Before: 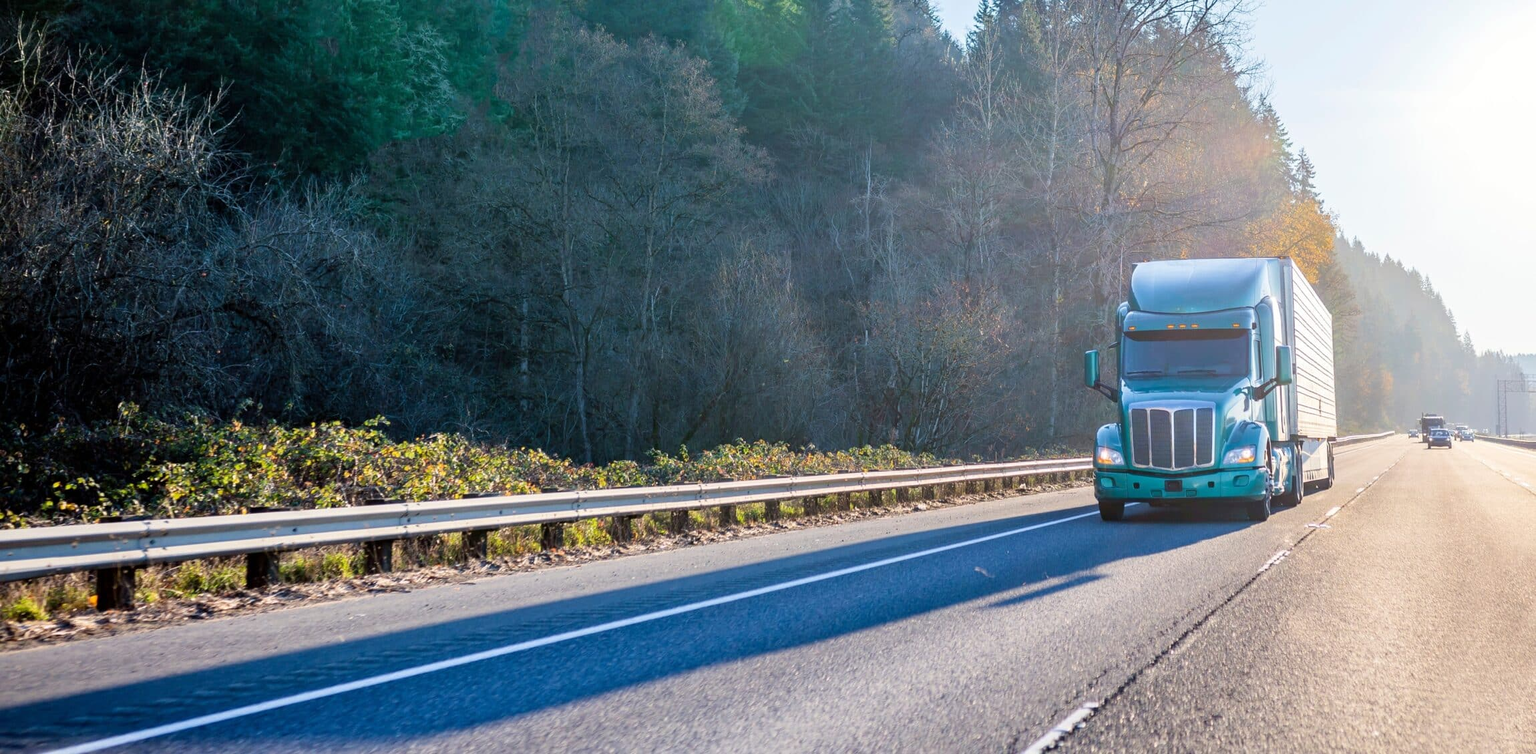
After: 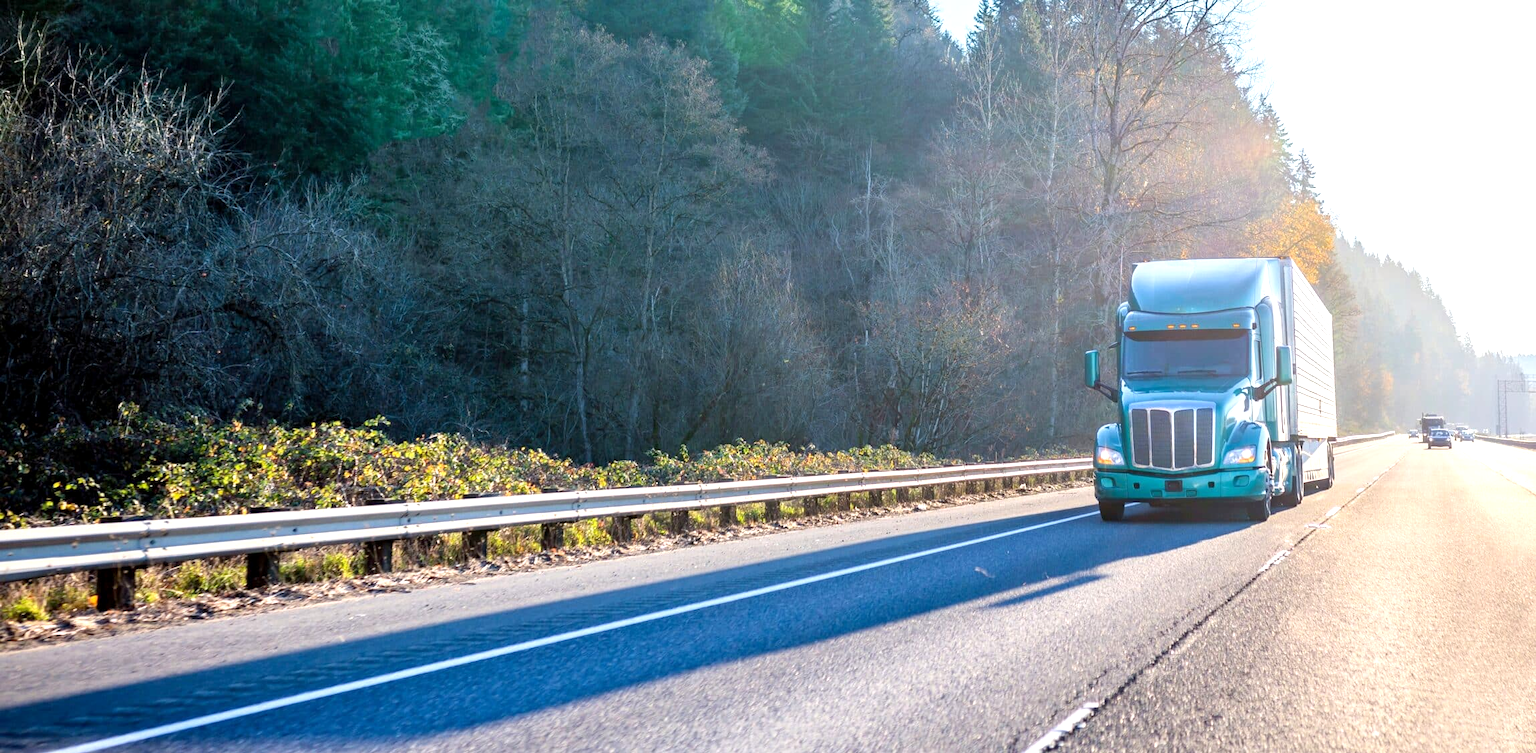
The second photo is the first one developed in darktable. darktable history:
exposure: black level correction 0.001, exposure 0.499 EV, compensate highlight preservation false
base curve: curves: ch0 [(0, 0) (0.989, 0.992)], exposure shift 0.01, preserve colors none
